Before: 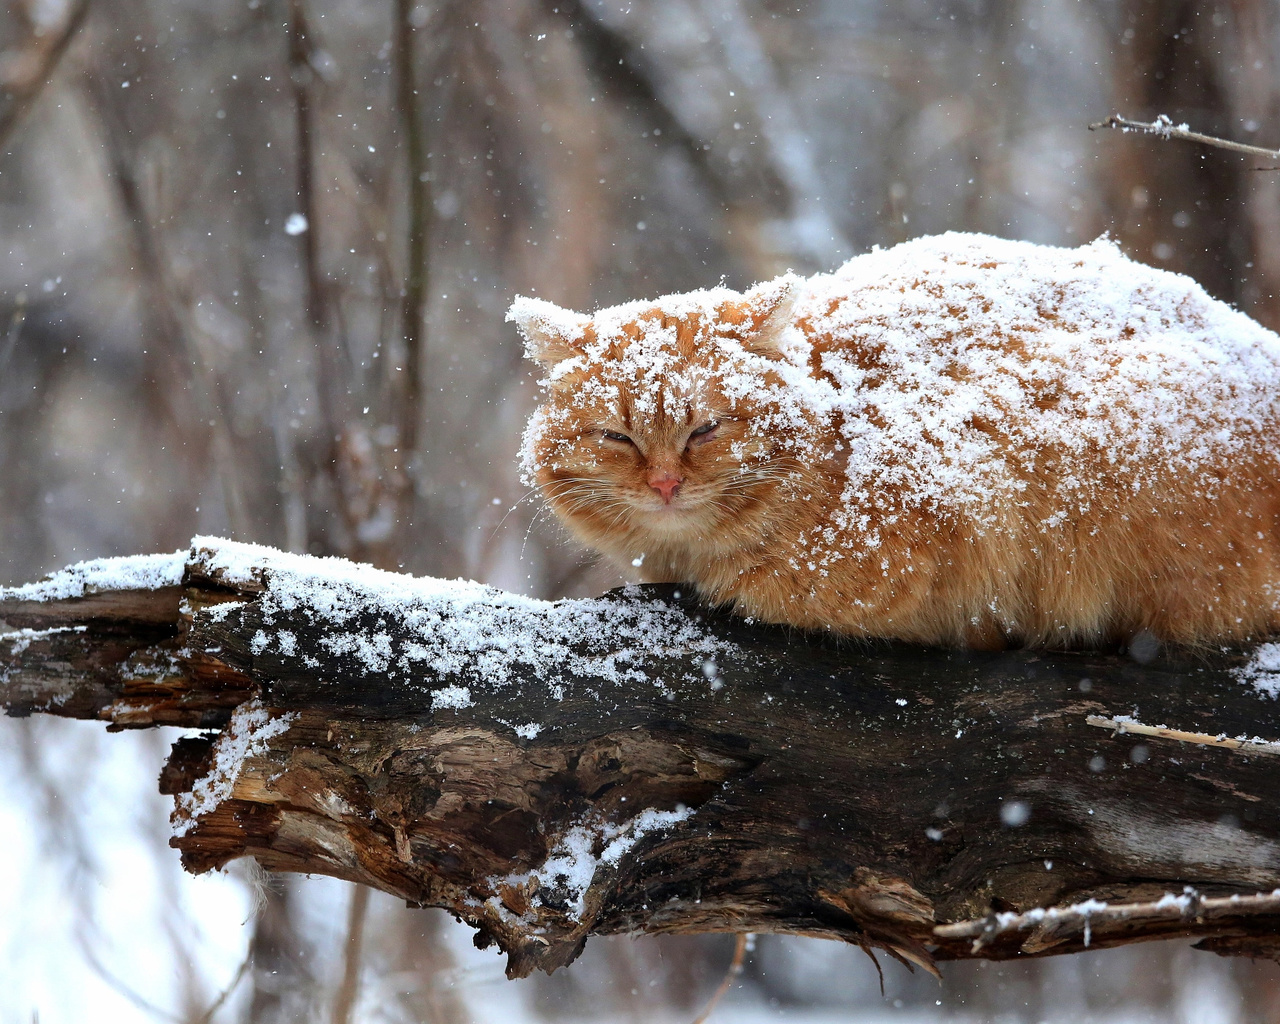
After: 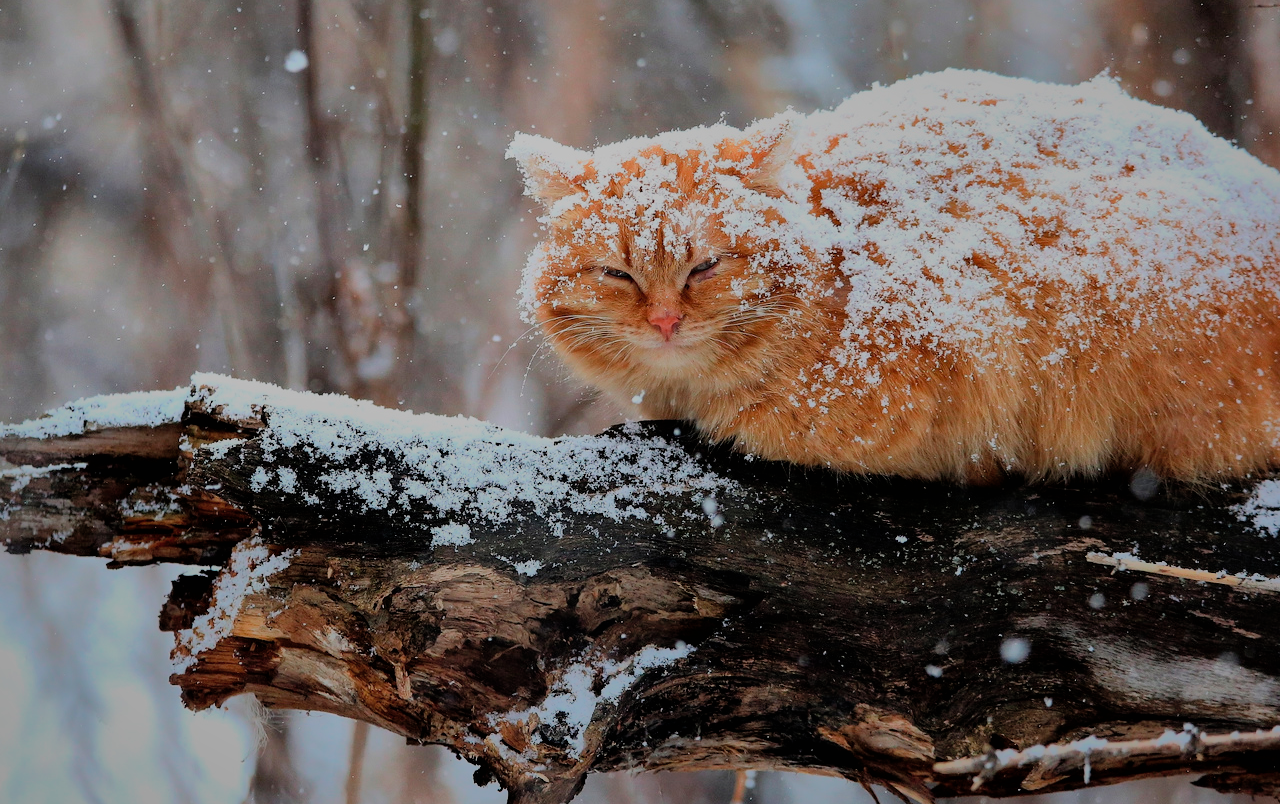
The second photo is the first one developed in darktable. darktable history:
crop and rotate: top 15.949%, bottom 5.477%
shadows and highlights: shadows 38.55, highlights -75.58
filmic rgb: black relative exposure -7.65 EV, white relative exposure 4.56 EV, hardness 3.61
